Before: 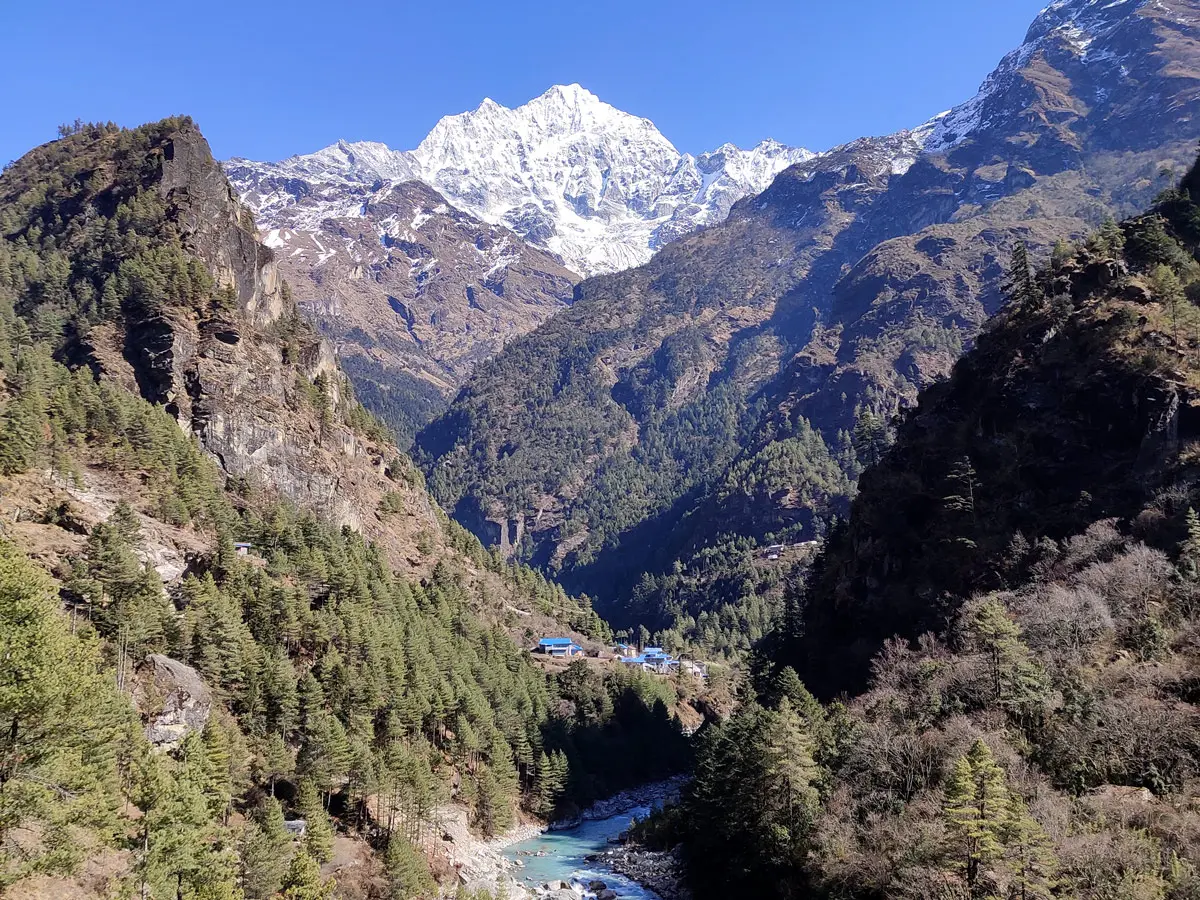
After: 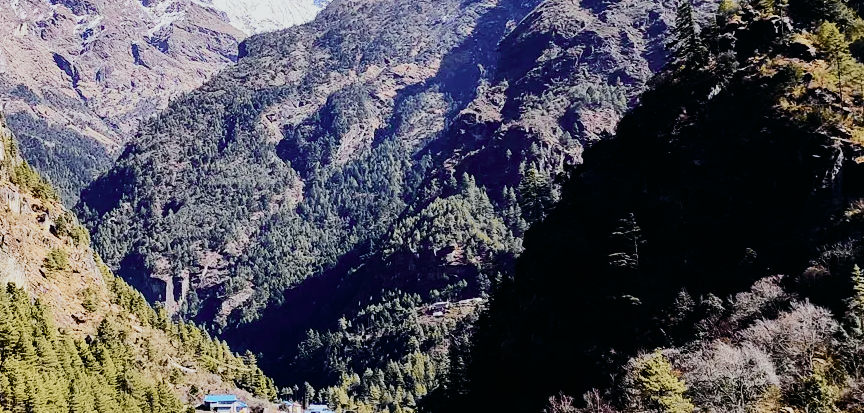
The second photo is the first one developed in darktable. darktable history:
crop and rotate: left 27.938%, top 27.046%, bottom 27.046%
tone curve: curves: ch0 [(0, 0.003) (0.113, 0.081) (0.207, 0.184) (0.515, 0.612) (0.712, 0.793) (0.984, 0.961)]; ch1 [(0, 0) (0.172, 0.123) (0.317, 0.272) (0.414, 0.382) (0.476, 0.479) (0.505, 0.498) (0.534, 0.534) (0.621, 0.65) (0.709, 0.764) (1, 1)]; ch2 [(0, 0) (0.411, 0.424) (0.505, 0.505) (0.521, 0.524) (0.537, 0.57) (0.65, 0.699) (1, 1)], color space Lab, independent channels, preserve colors none
sigmoid: contrast 1.69, skew -0.23, preserve hue 0%, red attenuation 0.1, red rotation 0.035, green attenuation 0.1, green rotation -0.017, blue attenuation 0.15, blue rotation -0.052, base primaries Rec2020
